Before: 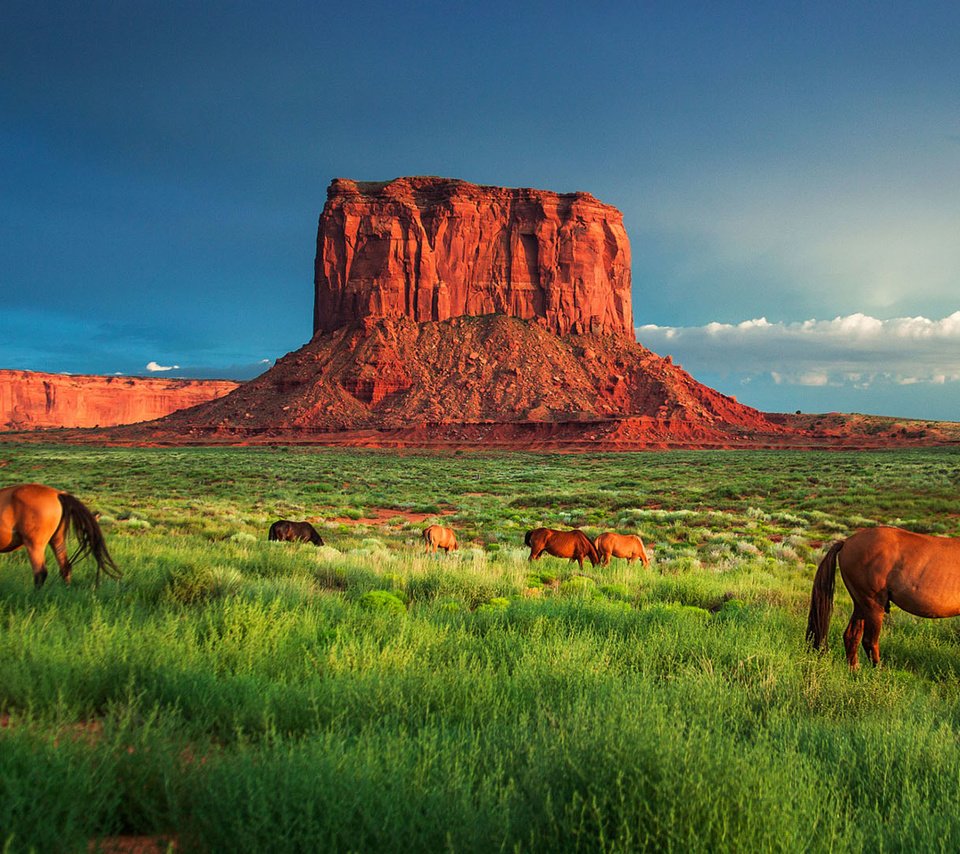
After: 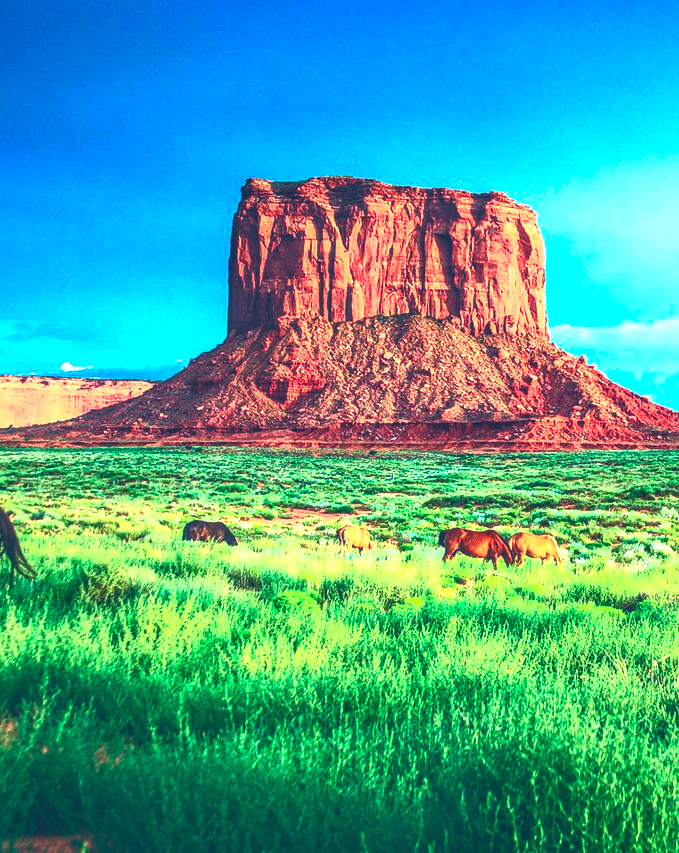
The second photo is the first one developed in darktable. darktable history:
contrast brightness saturation: contrast 0.987, brightness 0.98, saturation 0.986
exposure: black level correction -0.026, exposure -0.117 EV, compensate highlight preservation false
velvia: on, module defaults
color correction: highlights a* -7.98, highlights b* 3.07
crop and rotate: left 9.023%, right 20.245%
local contrast: detail 150%
color calibration: gray › normalize channels true, x 0.398, y 0.386, temperature 3629.28 K, gamut compression 0.027
